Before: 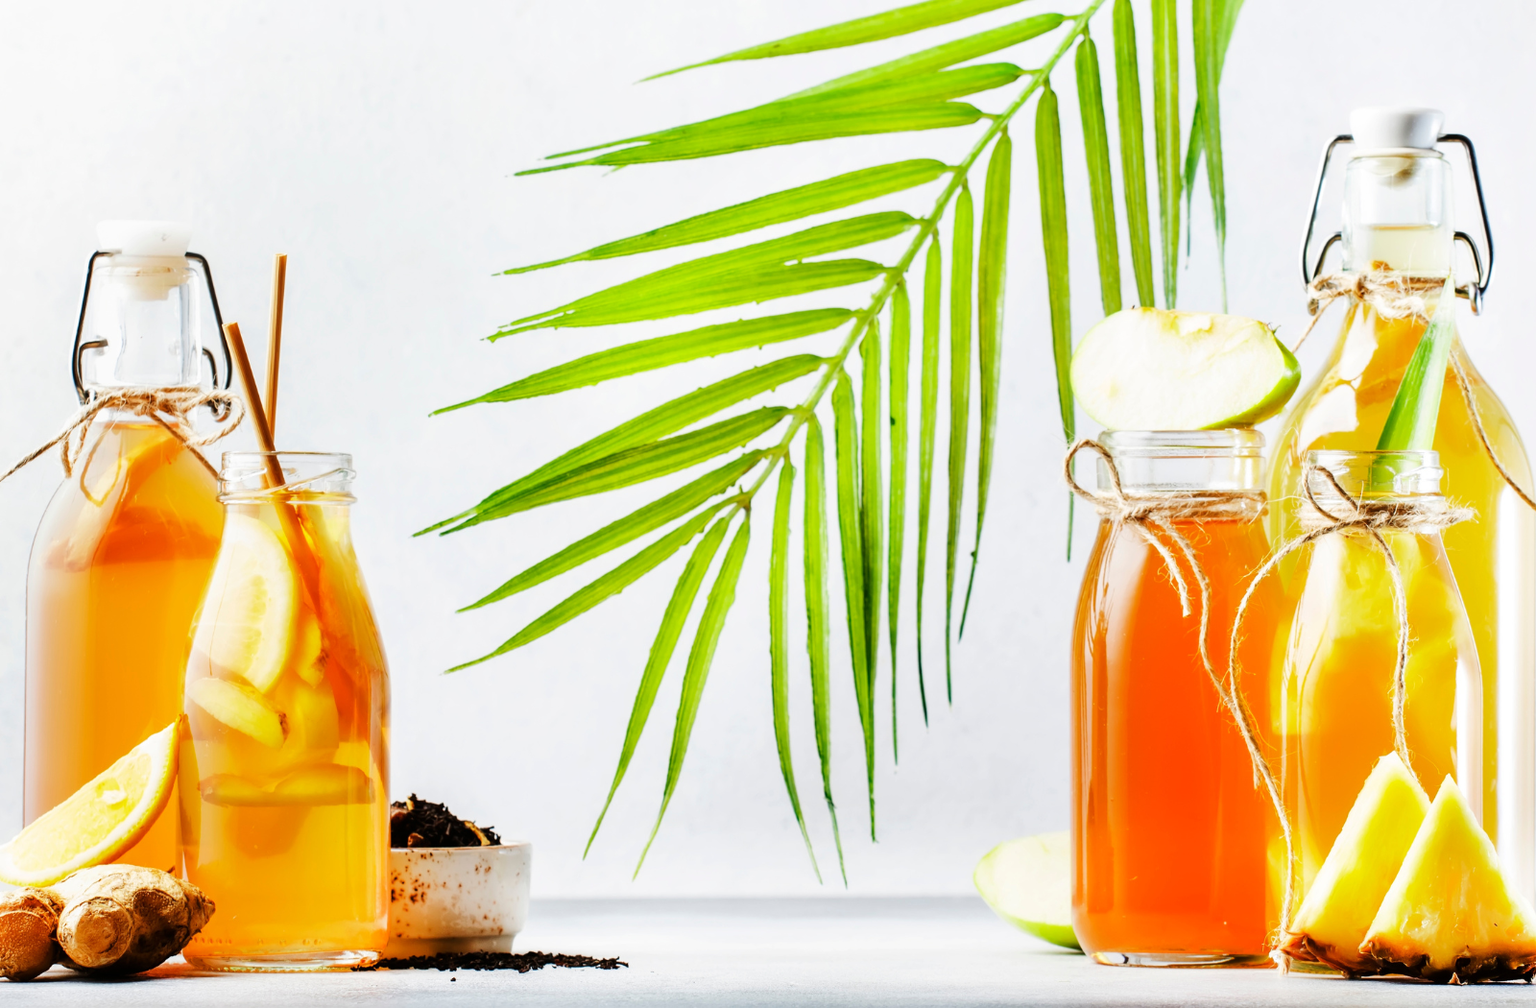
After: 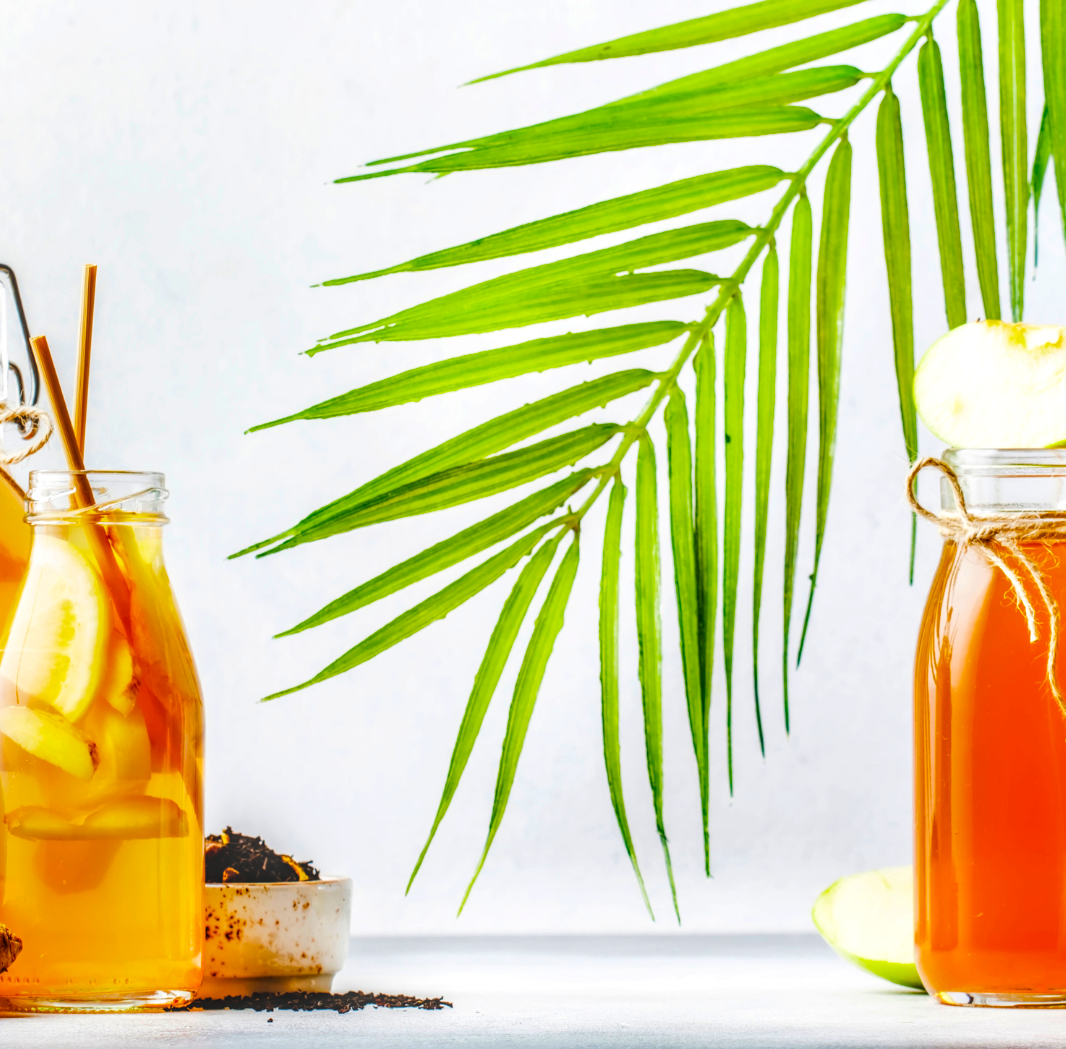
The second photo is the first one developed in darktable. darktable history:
crop and rotate: left 12.673%, right 20.66%
color balance rgb: perceptual saturation grading › global saturation 30%, global vibrance 30%
local contrast: highlights 0%, shadows 0%, detail 133%
